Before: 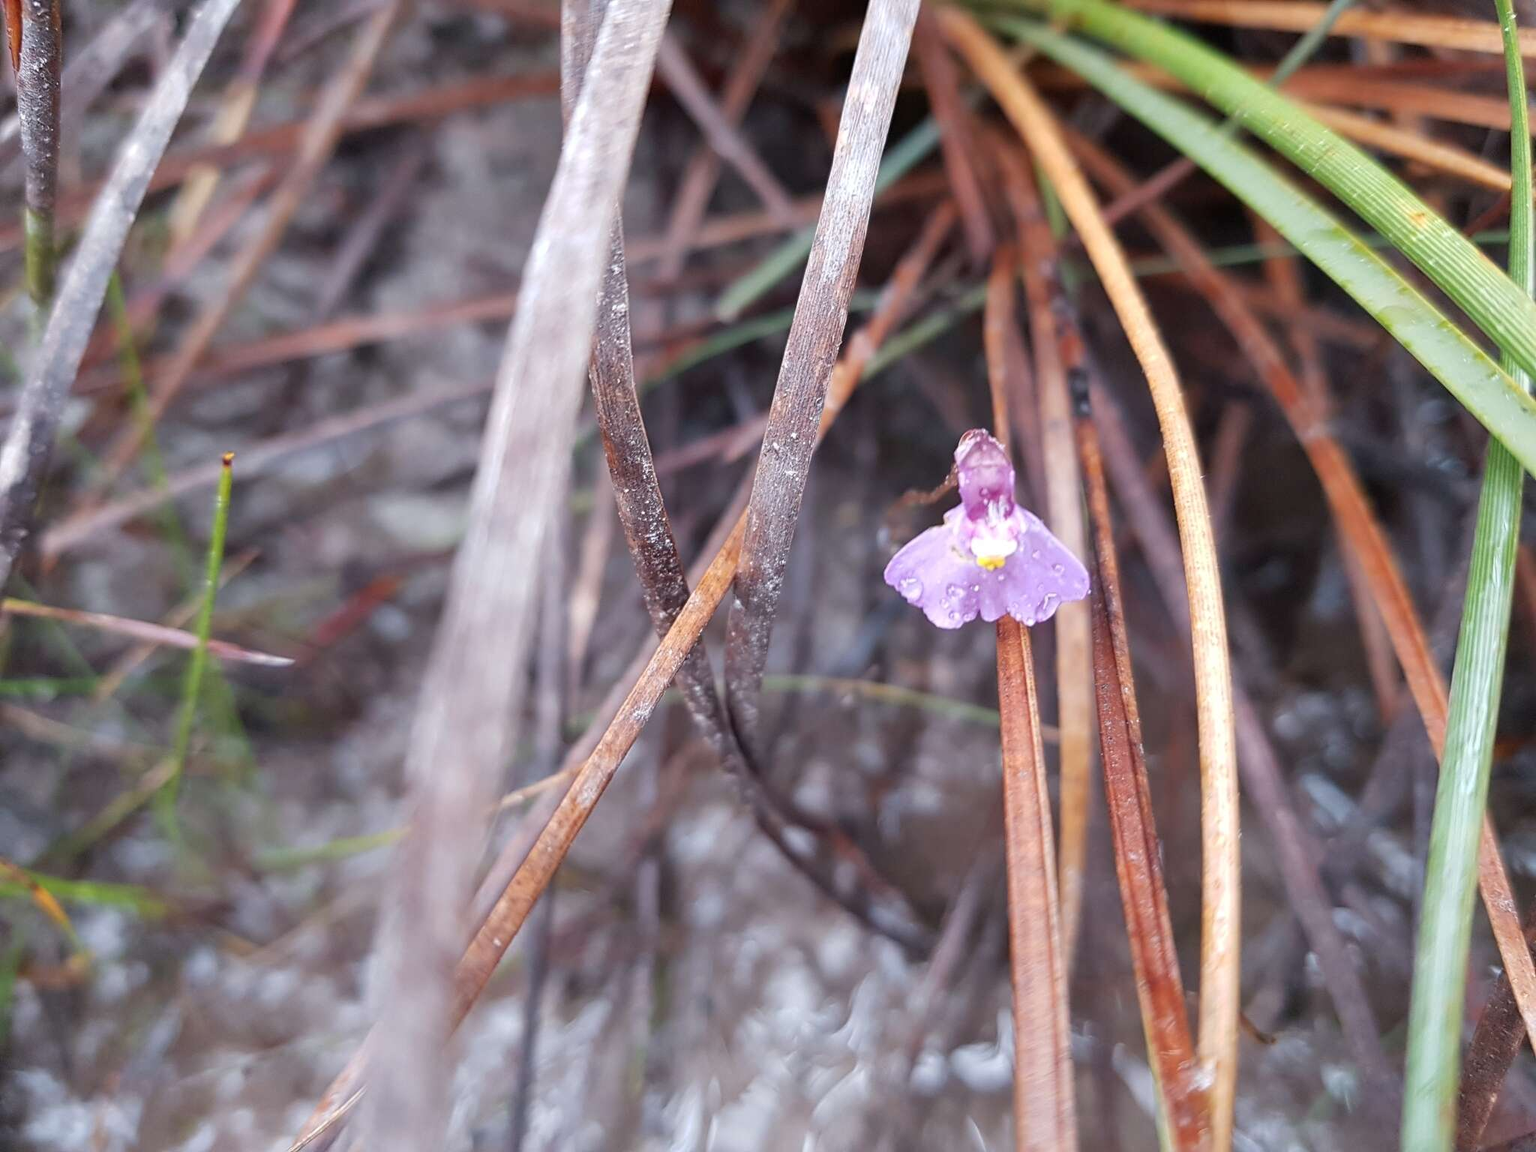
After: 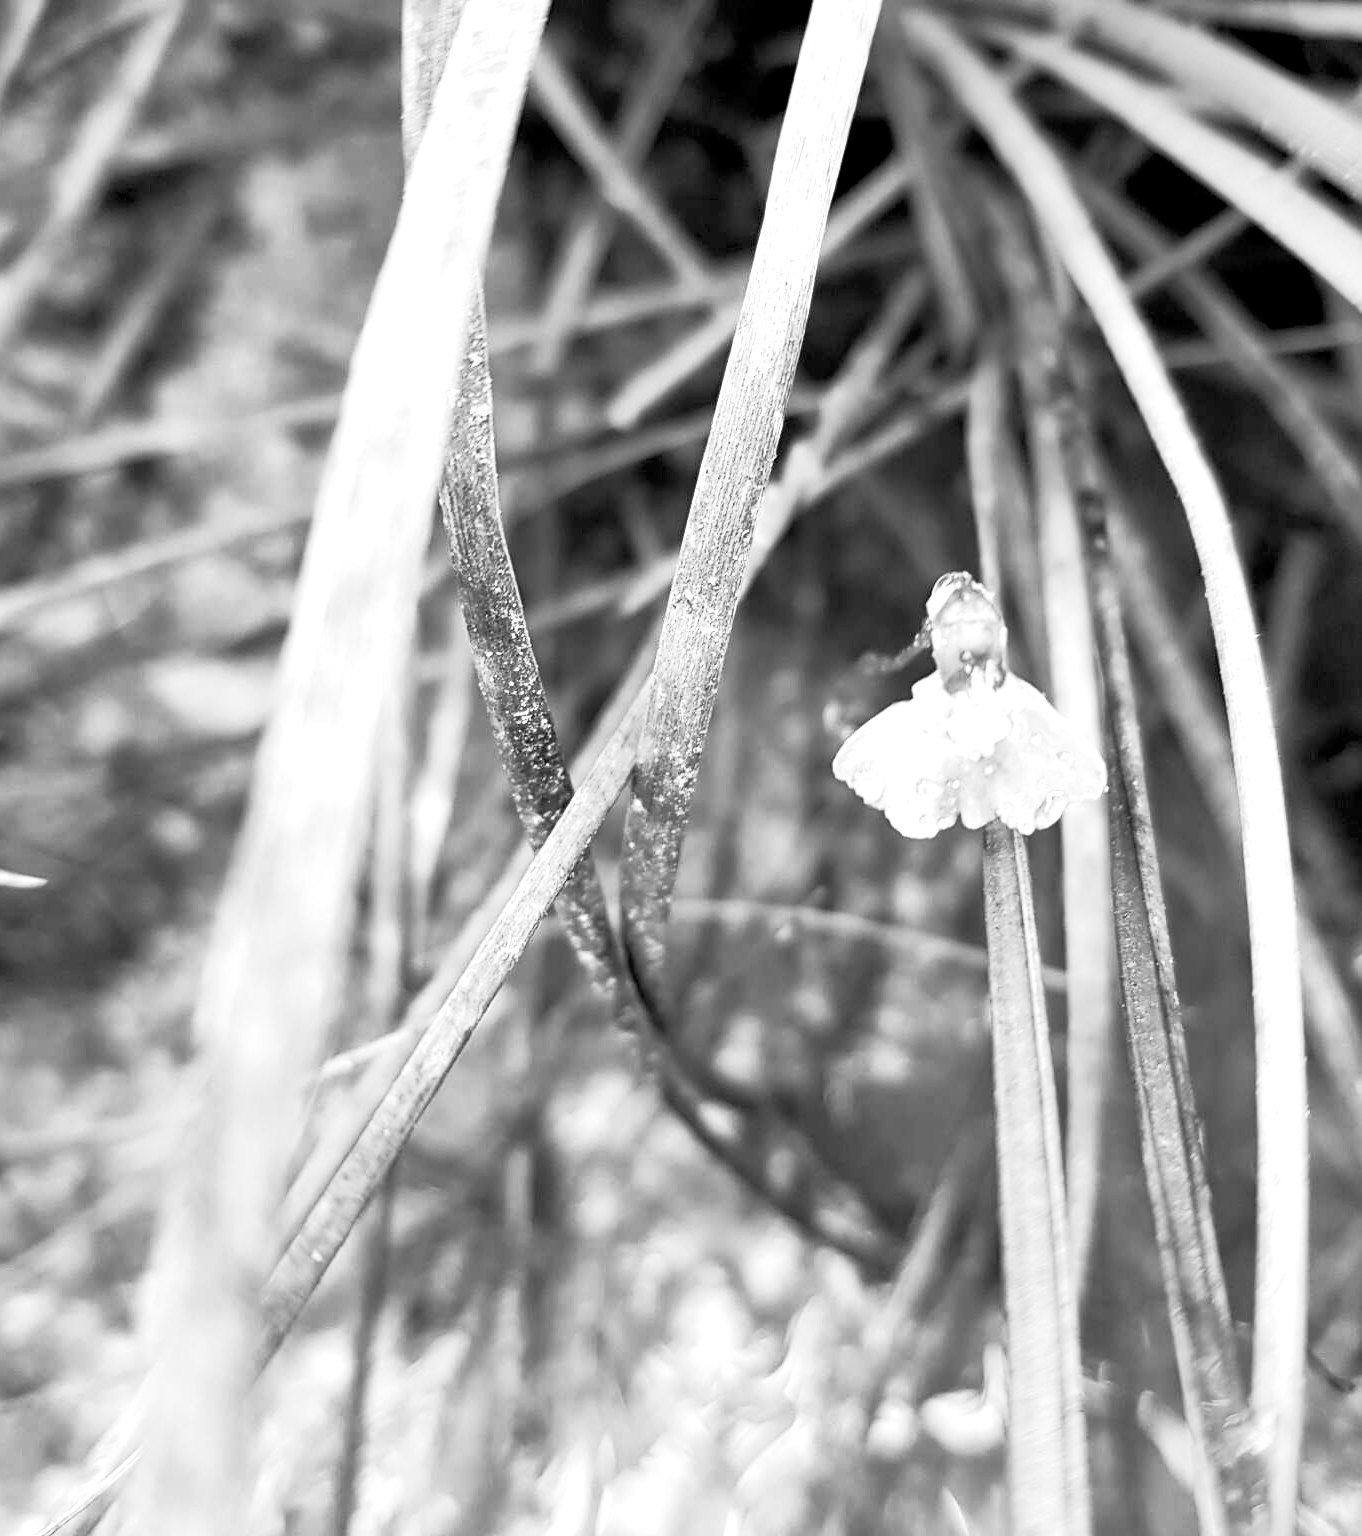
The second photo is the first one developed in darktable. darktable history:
monochrome: a 14.95, b -89.96
crop: left 16.899%, right 16.556%
exposure: black level correction 0.01, exposure 1 EV, compensate highlight preservation false
color contrast: green-magenta contrast 1.69, blue-yellow contrast 1.49
base curve: curves: ch0 [(0, 0) (0.257, 0.25) (0.482, 0.586) (0.757, 0.871) (1, 1)]
